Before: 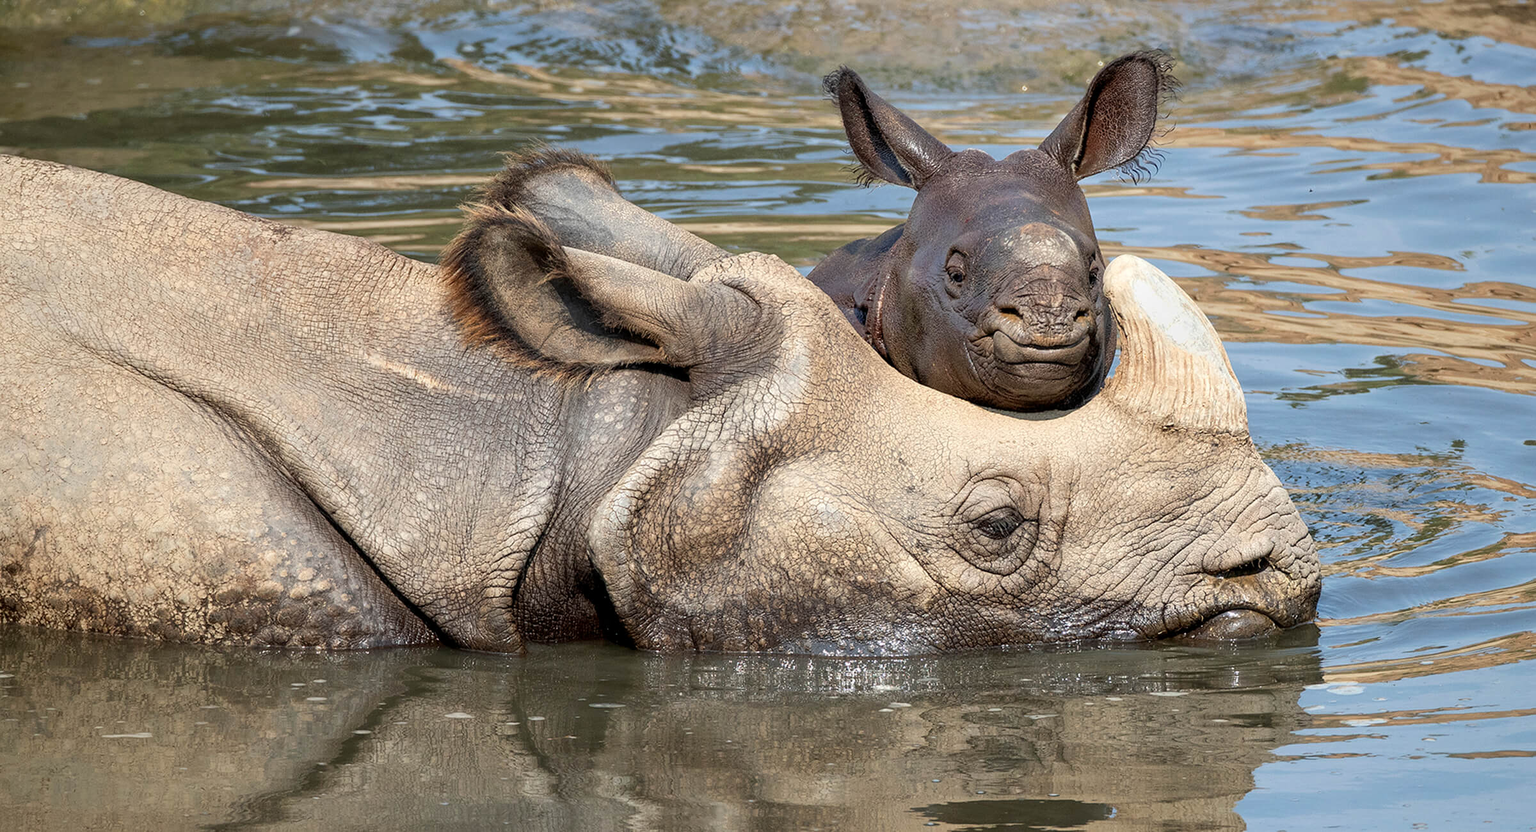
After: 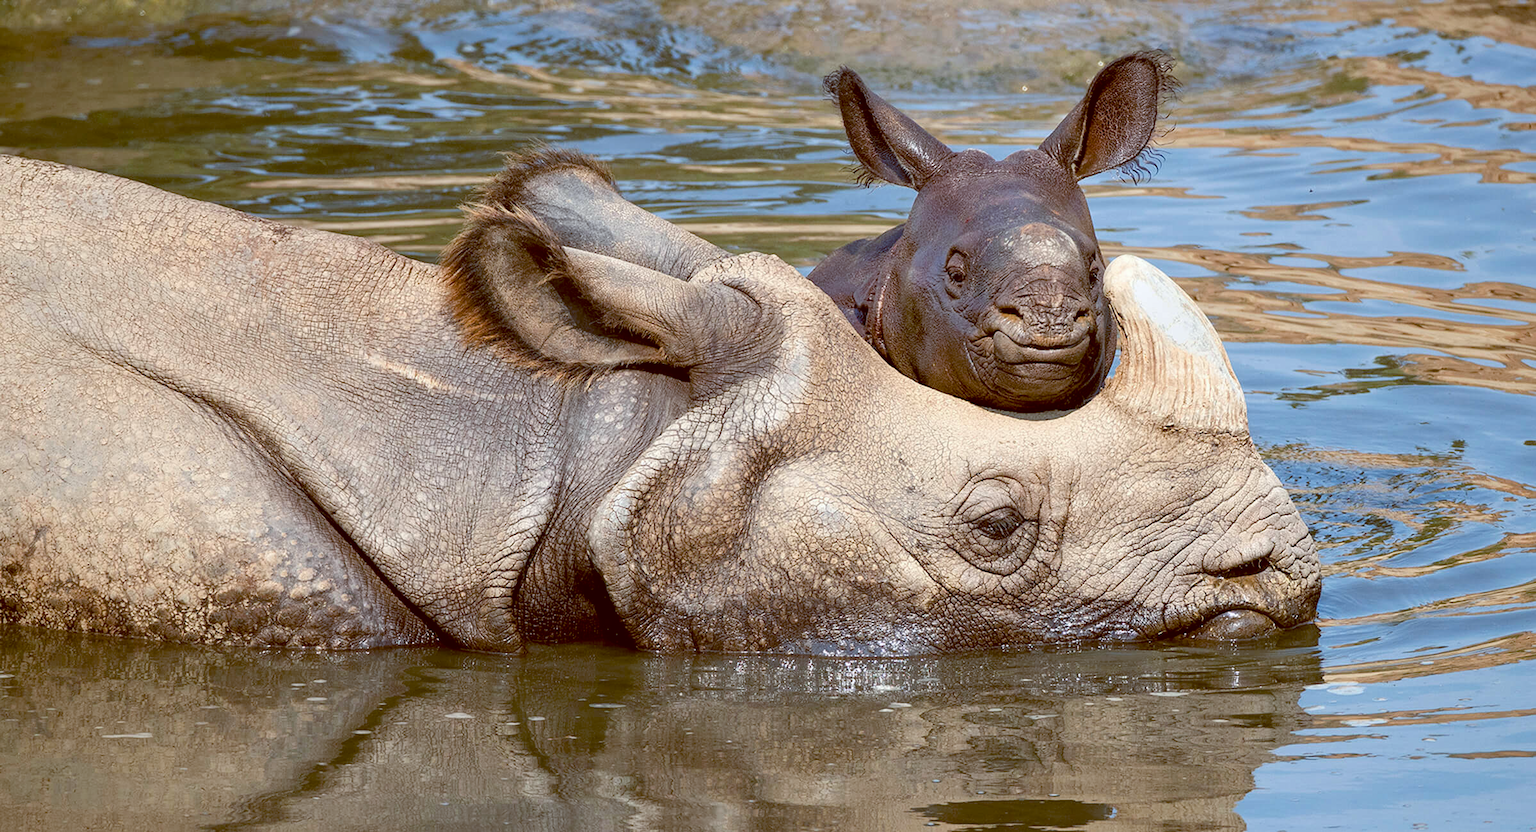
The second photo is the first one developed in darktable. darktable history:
color balance rgb: linear chroma grading › shadows 19.44%, linear chroma grading › highlights 3.42%, linear chroma grading › mid-tones 10.16%
color balance: lift [1, 1.015, 1.004, 0.985], gamma [1, 0.958, 0.971, 1.042], gain [1, 0.956, 0.977, 1.044]
